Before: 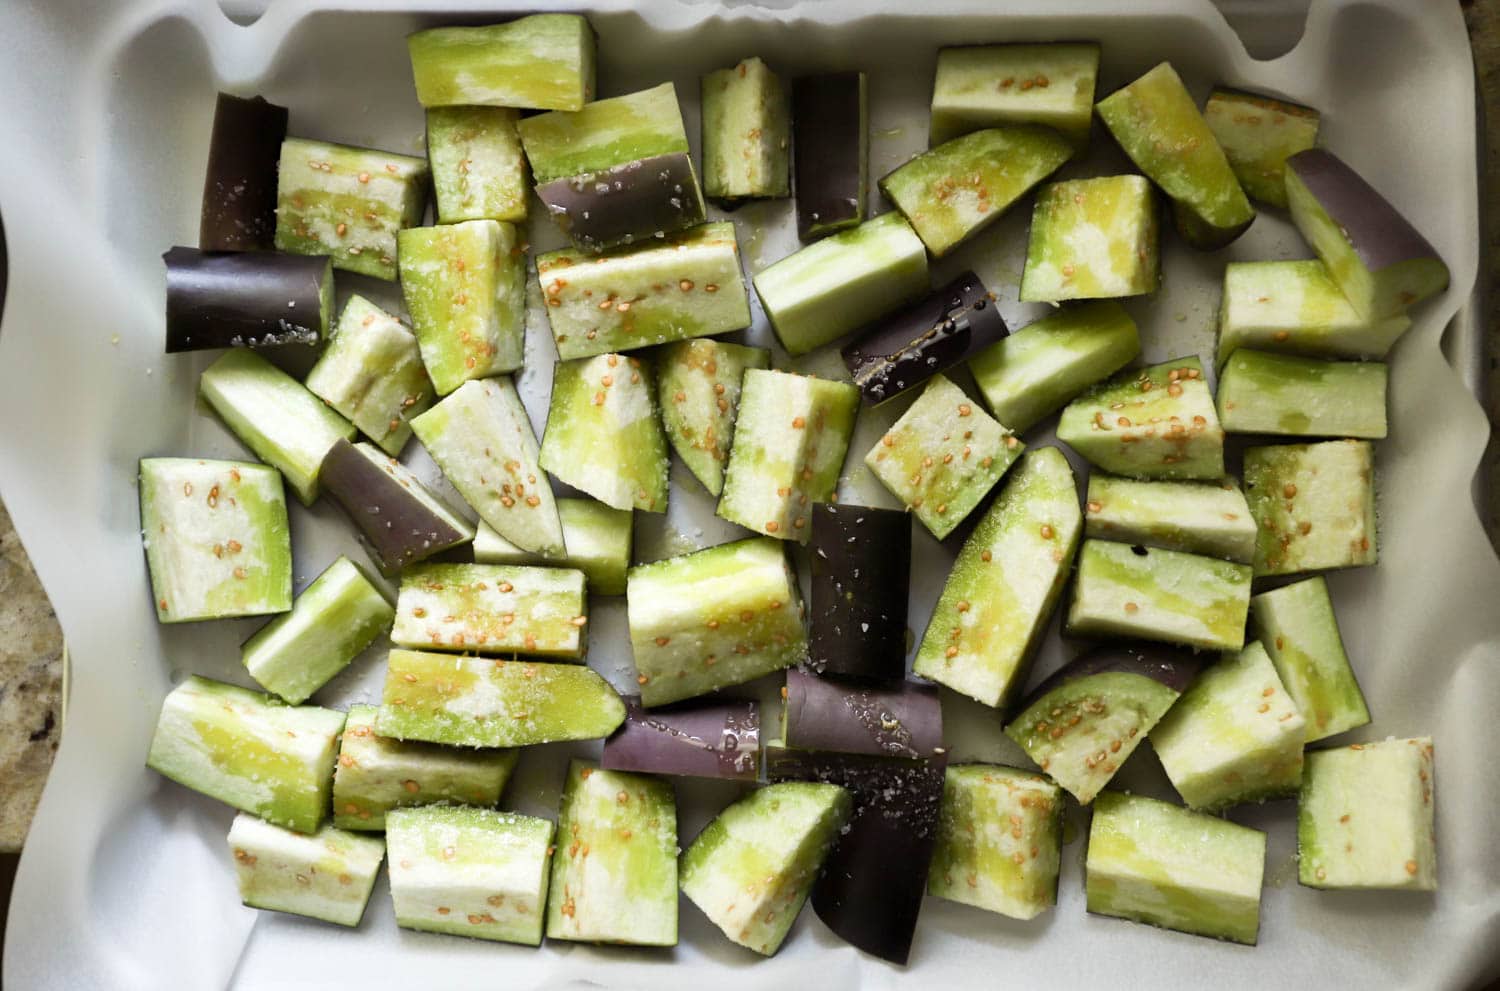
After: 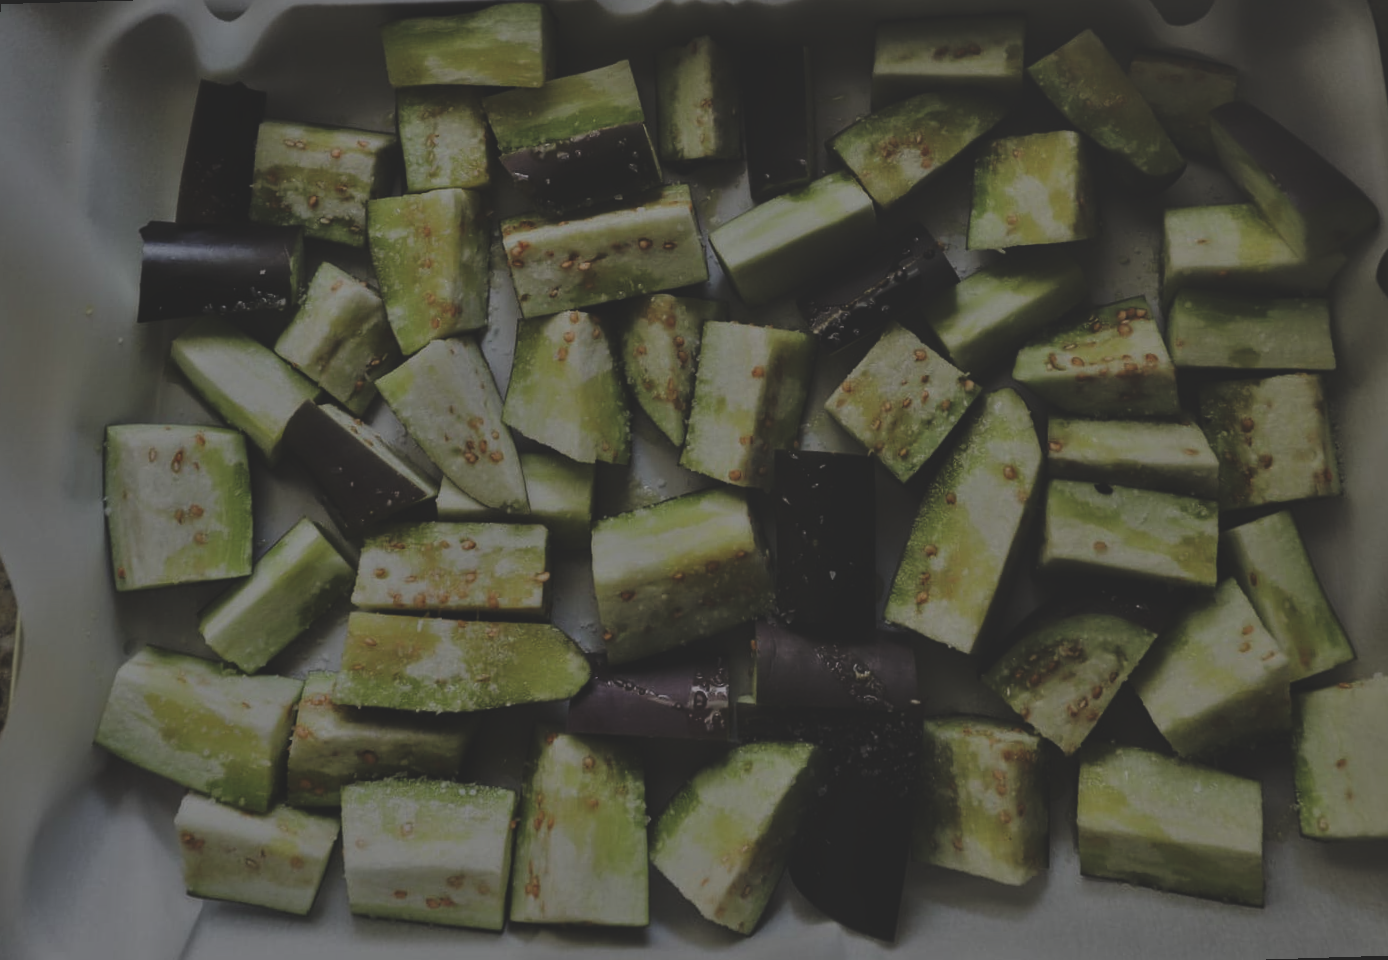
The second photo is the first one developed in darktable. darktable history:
local contrast: detail 140%
rgb curve: curves: ch0 [(0, 0.186) (0.314, 0.284) (0.775, 0.708) (1, 1)], compensate middle gray true, preserve colors none
tone equalizer: -8 EV -2 EV, -7 EV -2 EV, -6 EV -2 EV, -5 EV -2 EV, -4 EV -2 EV, -3 EV -2 EV, -2 EV -2 EV, -1 EV -1.63 EV, +0 EV -2 EV
rotate and perspective: rotation -1.68°, lens shift (vertical) -0.146, crop left 0.049, crop right 0.912, crop top 0.032, crop bottom 0.96
